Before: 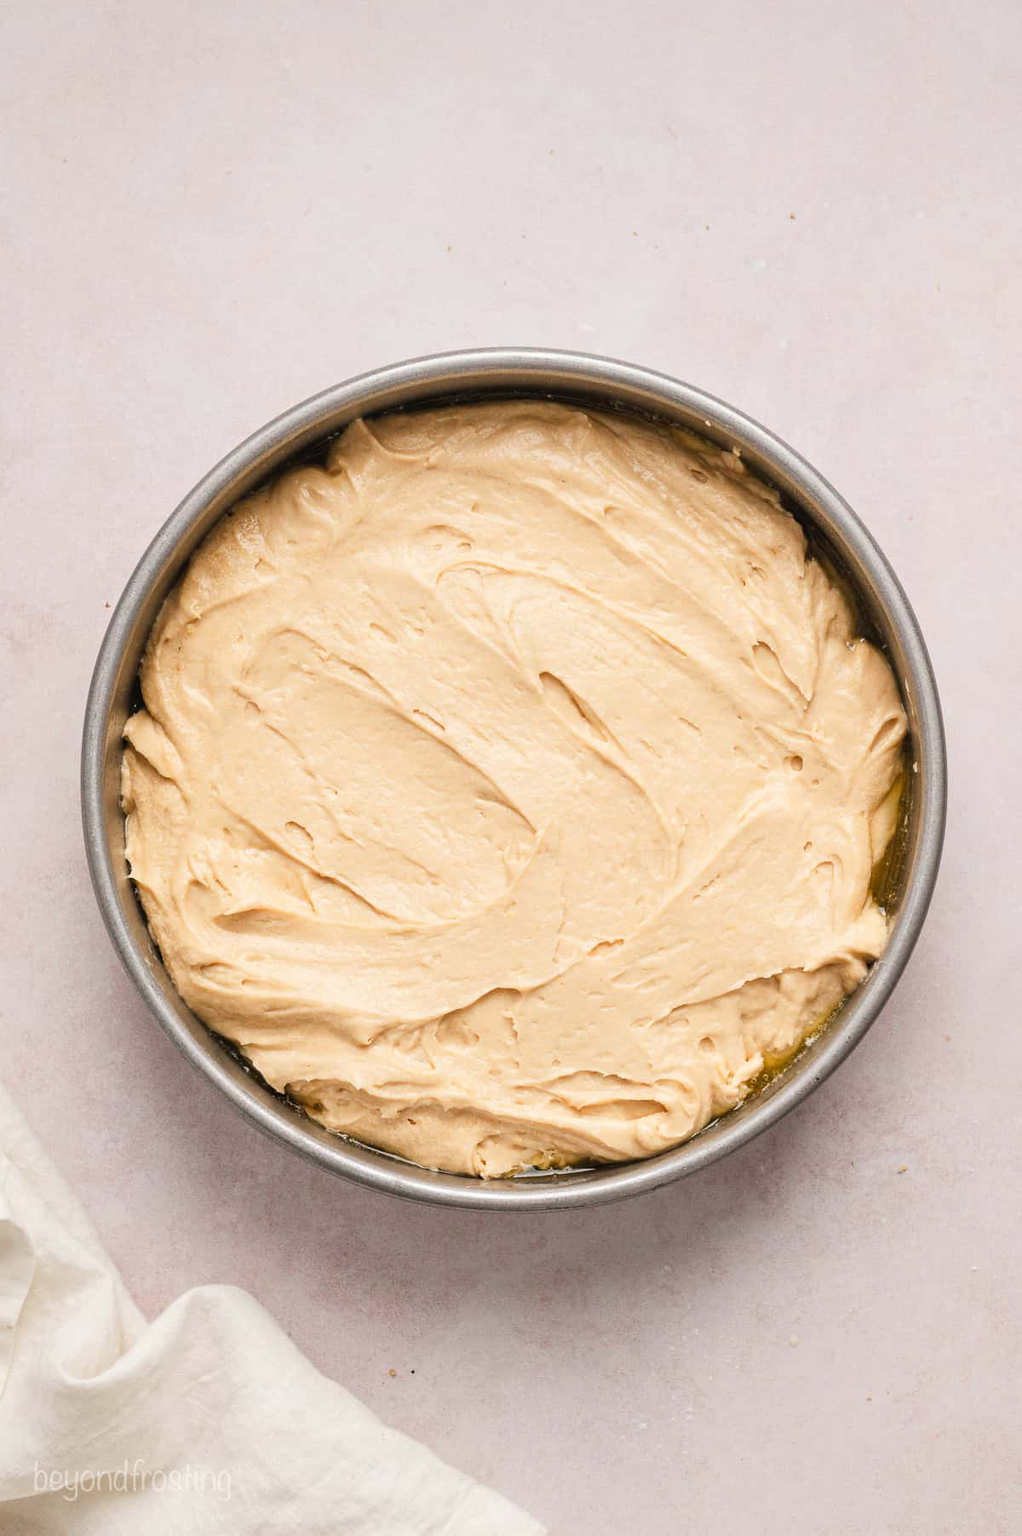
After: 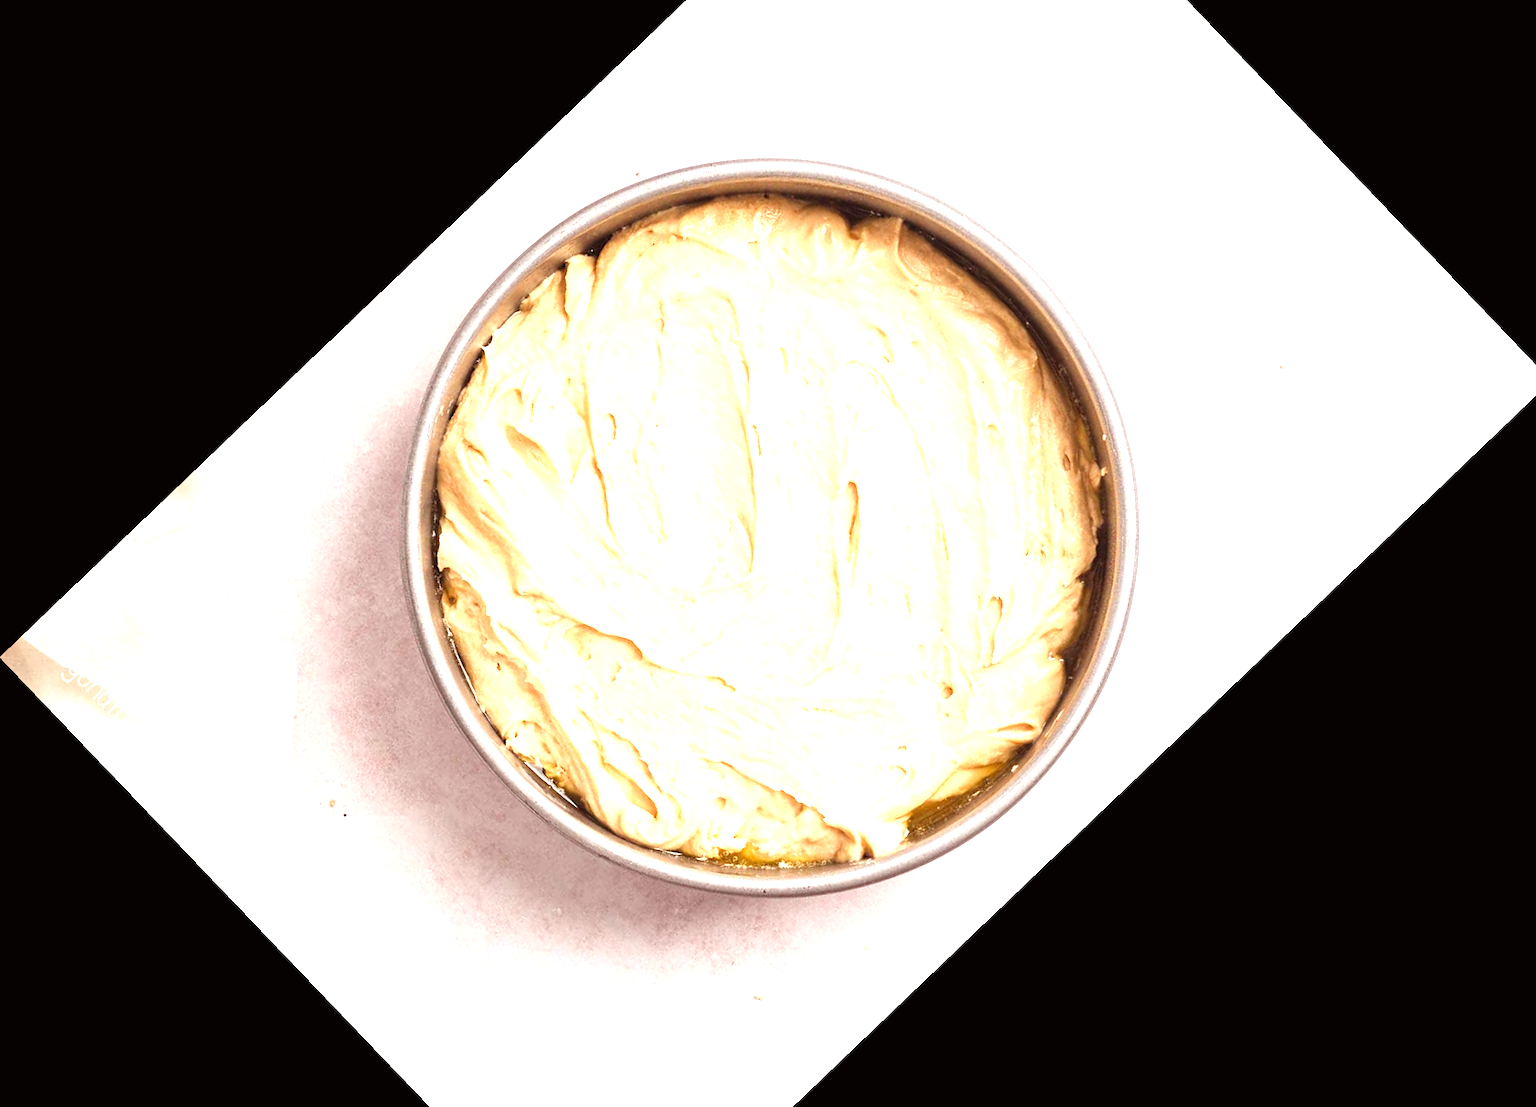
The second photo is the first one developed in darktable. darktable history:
exposure: black level correction 0, exposure 1.2 EV, compensate highlight preservation false
crop and rotate: angle -46.26°, top 16.234%, right 0.912%, bottom 11.704%
rgb levels: mode RGB, independent channels, levels [[0, 0.474, 1], [0, 0.5, 1], [0, 0.5, 1]]
